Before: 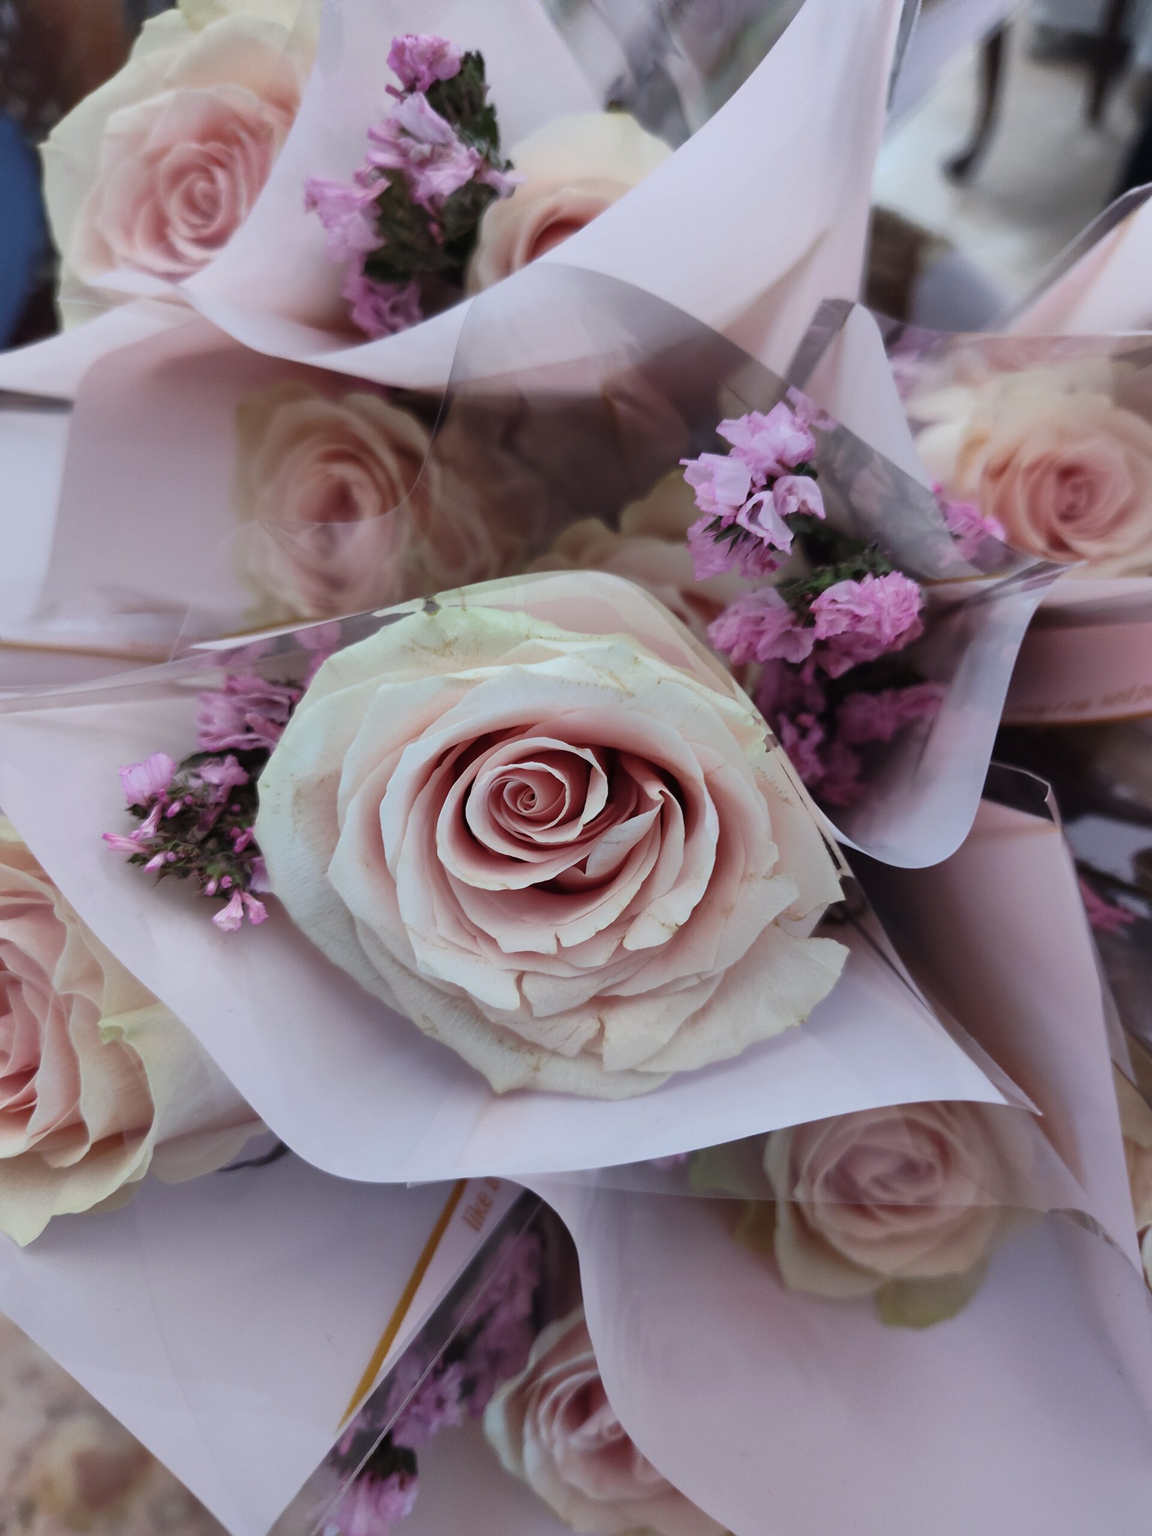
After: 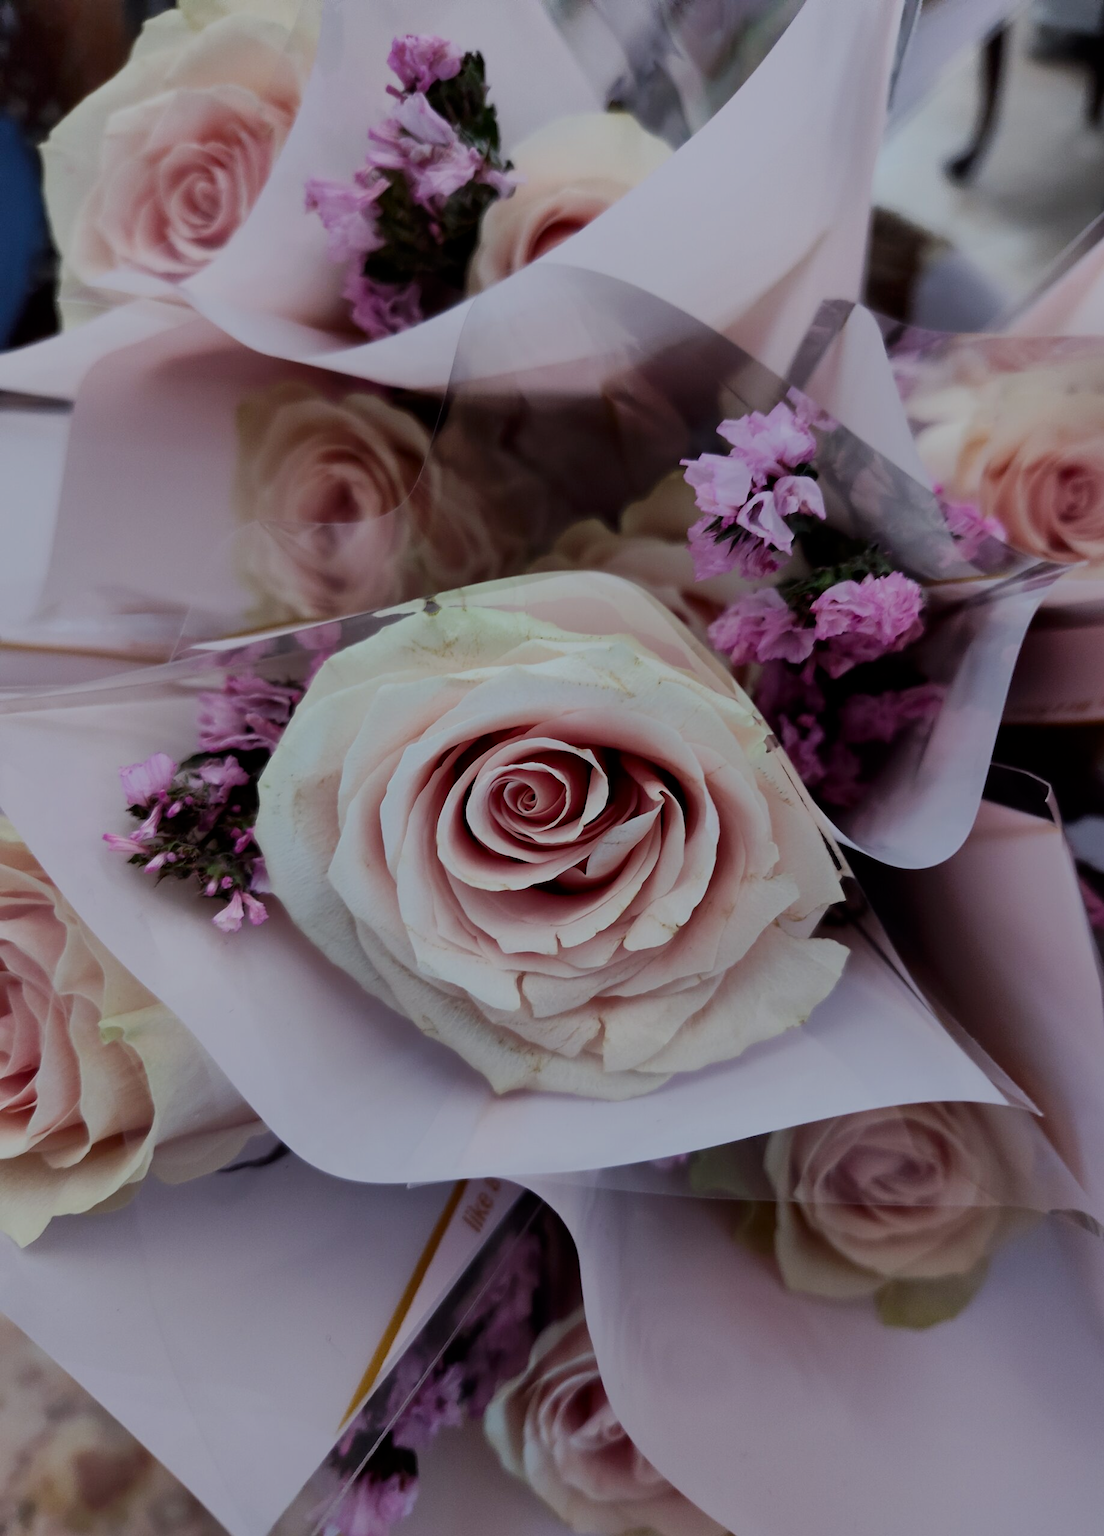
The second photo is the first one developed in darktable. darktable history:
filmic rgb: black relative exposure -9.22 EV, white relative exposure 6.77 EV, hardness 3.07, contrast 1.05
contrast brightness saturation: contrast 0.07, brightness -0.13, saturation 0.06
crop: right 4.126%, bottom 0.031%
